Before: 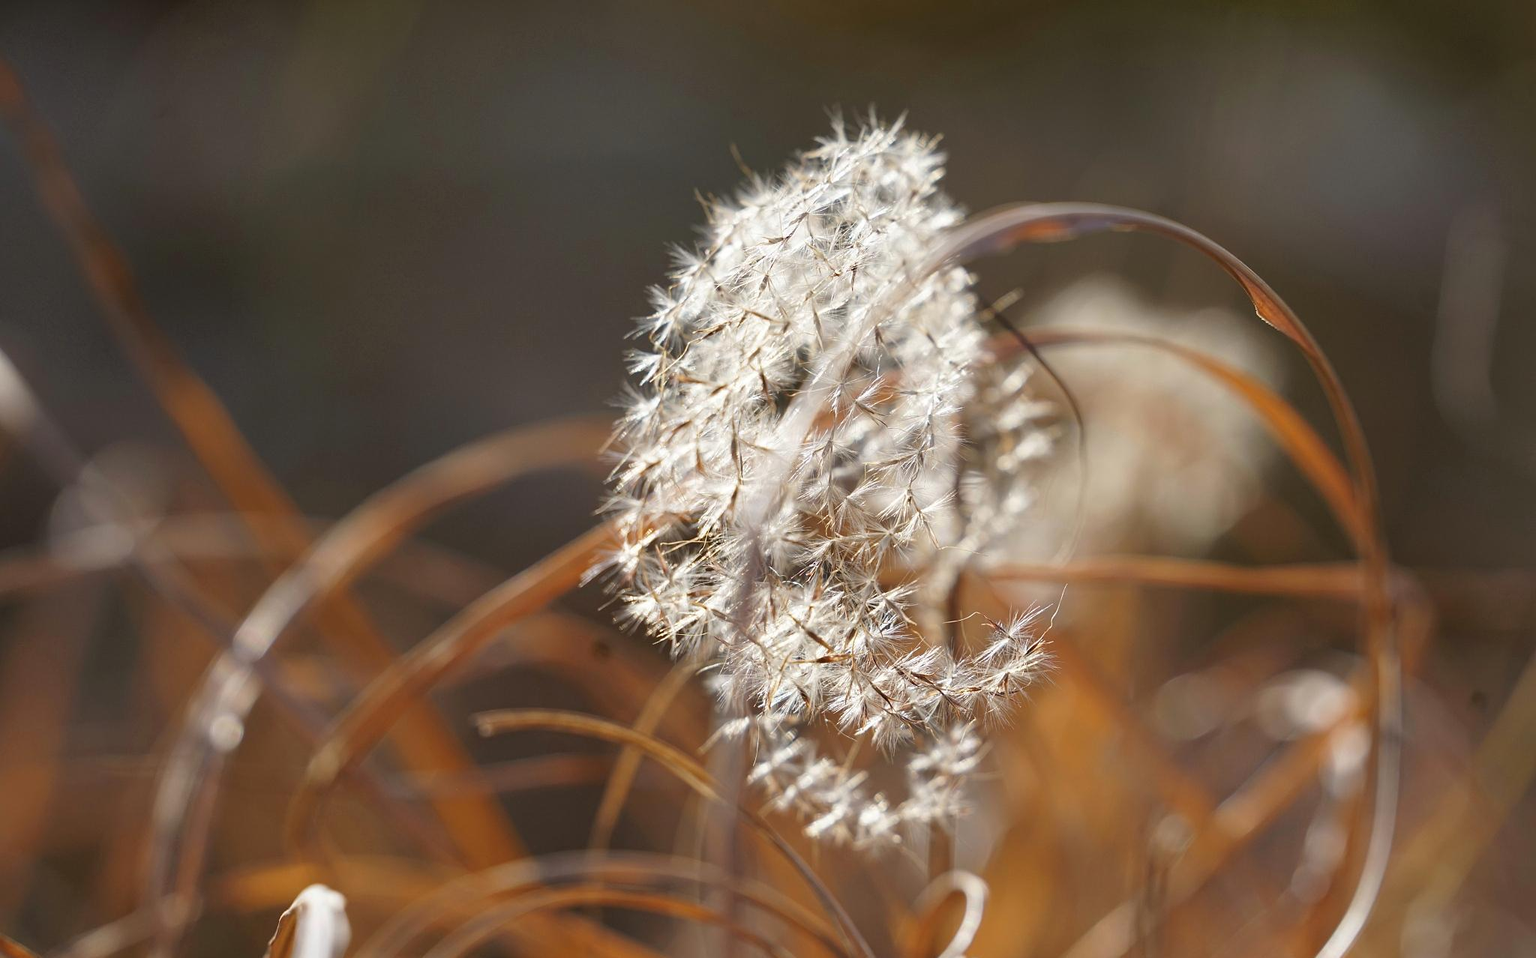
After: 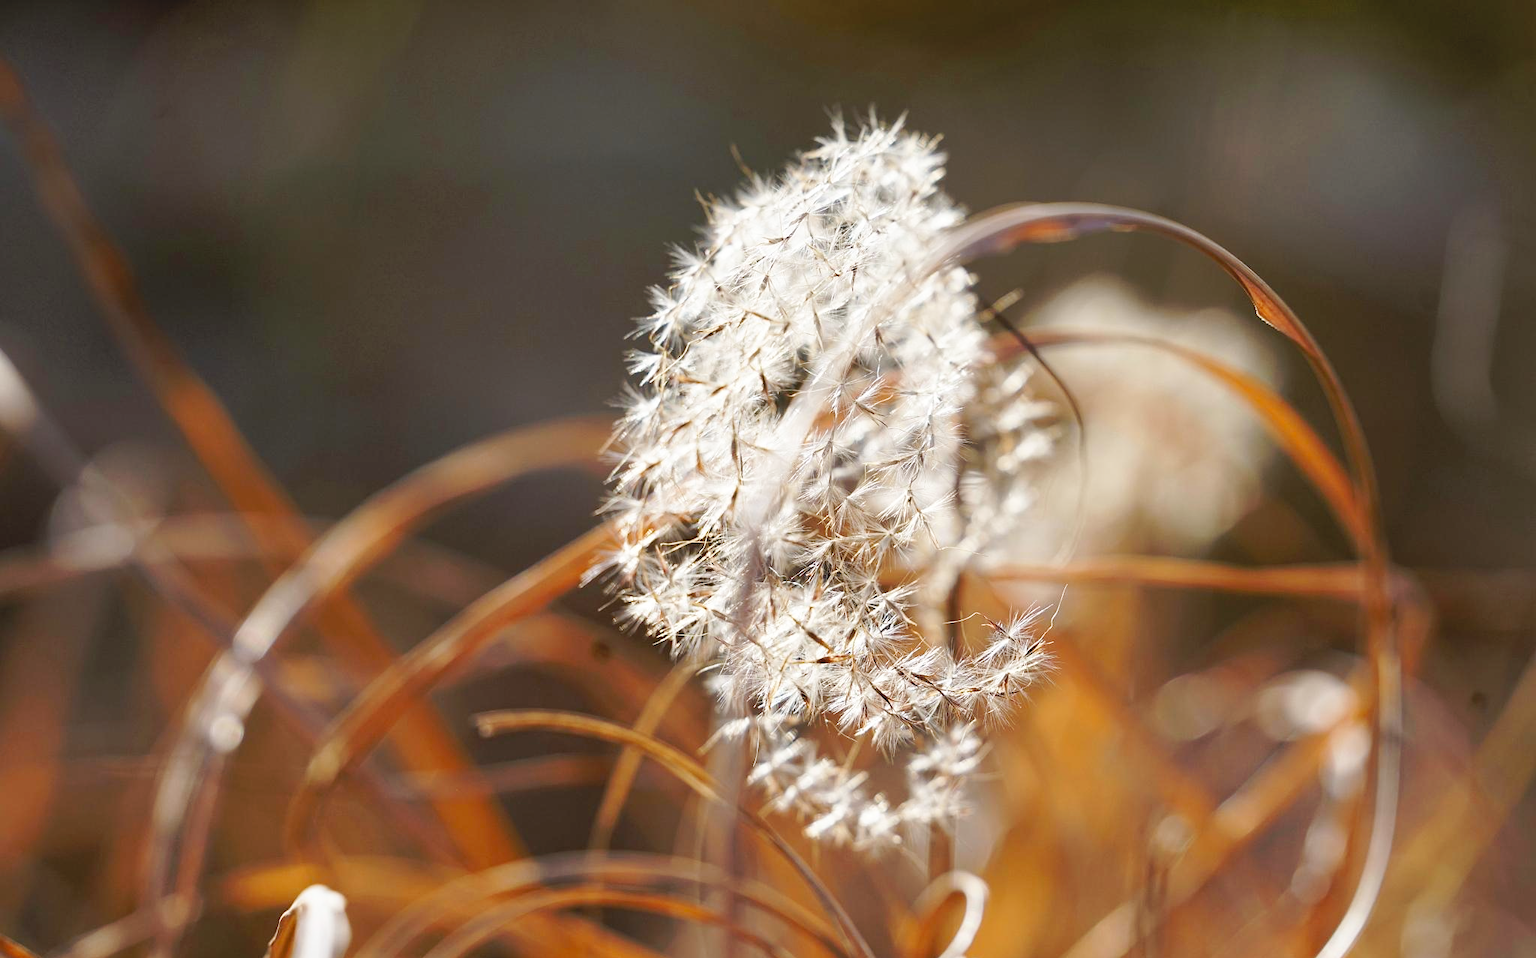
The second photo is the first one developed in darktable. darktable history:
tone curve: curves: ch0 [(0, 0) (0.003, 0.047) (0.011, 0.051) (0.025, 0.051) (0.044, 0.057) (0.069, 0.068) (0.1, 0.076) (0.136, 0.108) (0.177, 0.166) (0.224, 0.229) (0.277, 0.299) (0.335, 0.364) (0.399, 0.46) (0.468, 0.553) (0.543, 0.639) (0.623, 0.724) (0.709, 0.808) (0.801, 0.886) (0.898, 0.954) (1, 1)], preserve colors none
tone equalizer: on, module defaults
white balance: emerald 1
